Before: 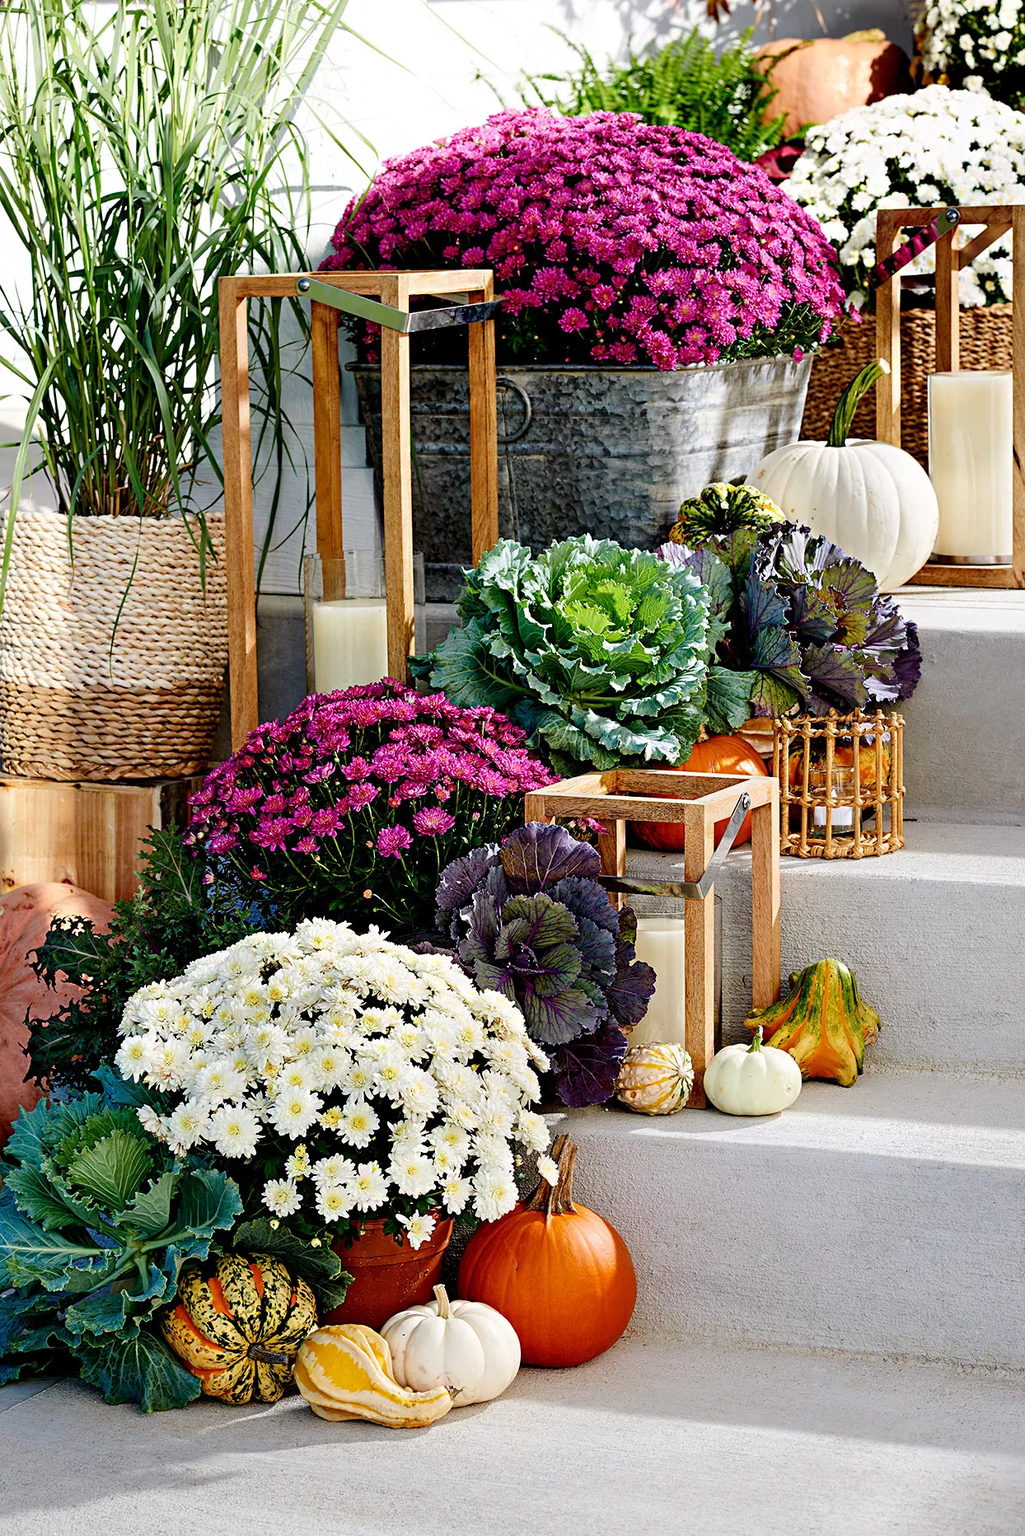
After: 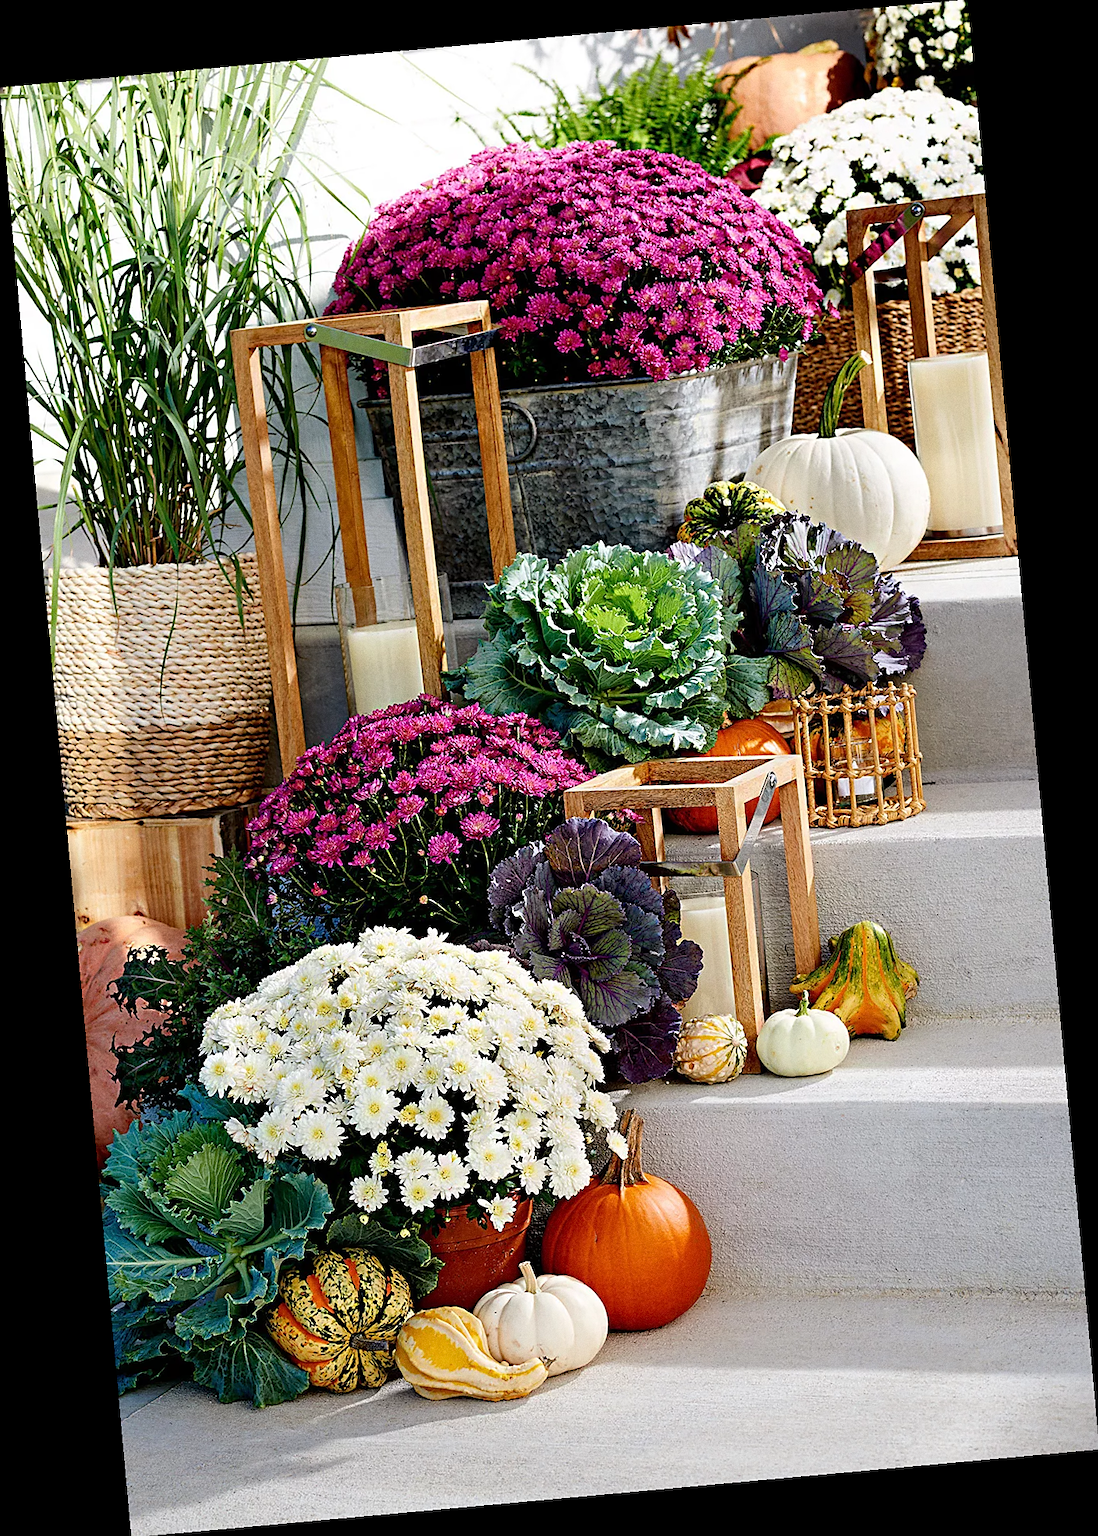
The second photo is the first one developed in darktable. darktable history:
sharpen: radius 1.458, amount 0.398, threshold 1.271
grain: coarseness 0.09 ISO
rotate and perspective: rotation -5.2°, automatic cropping off
